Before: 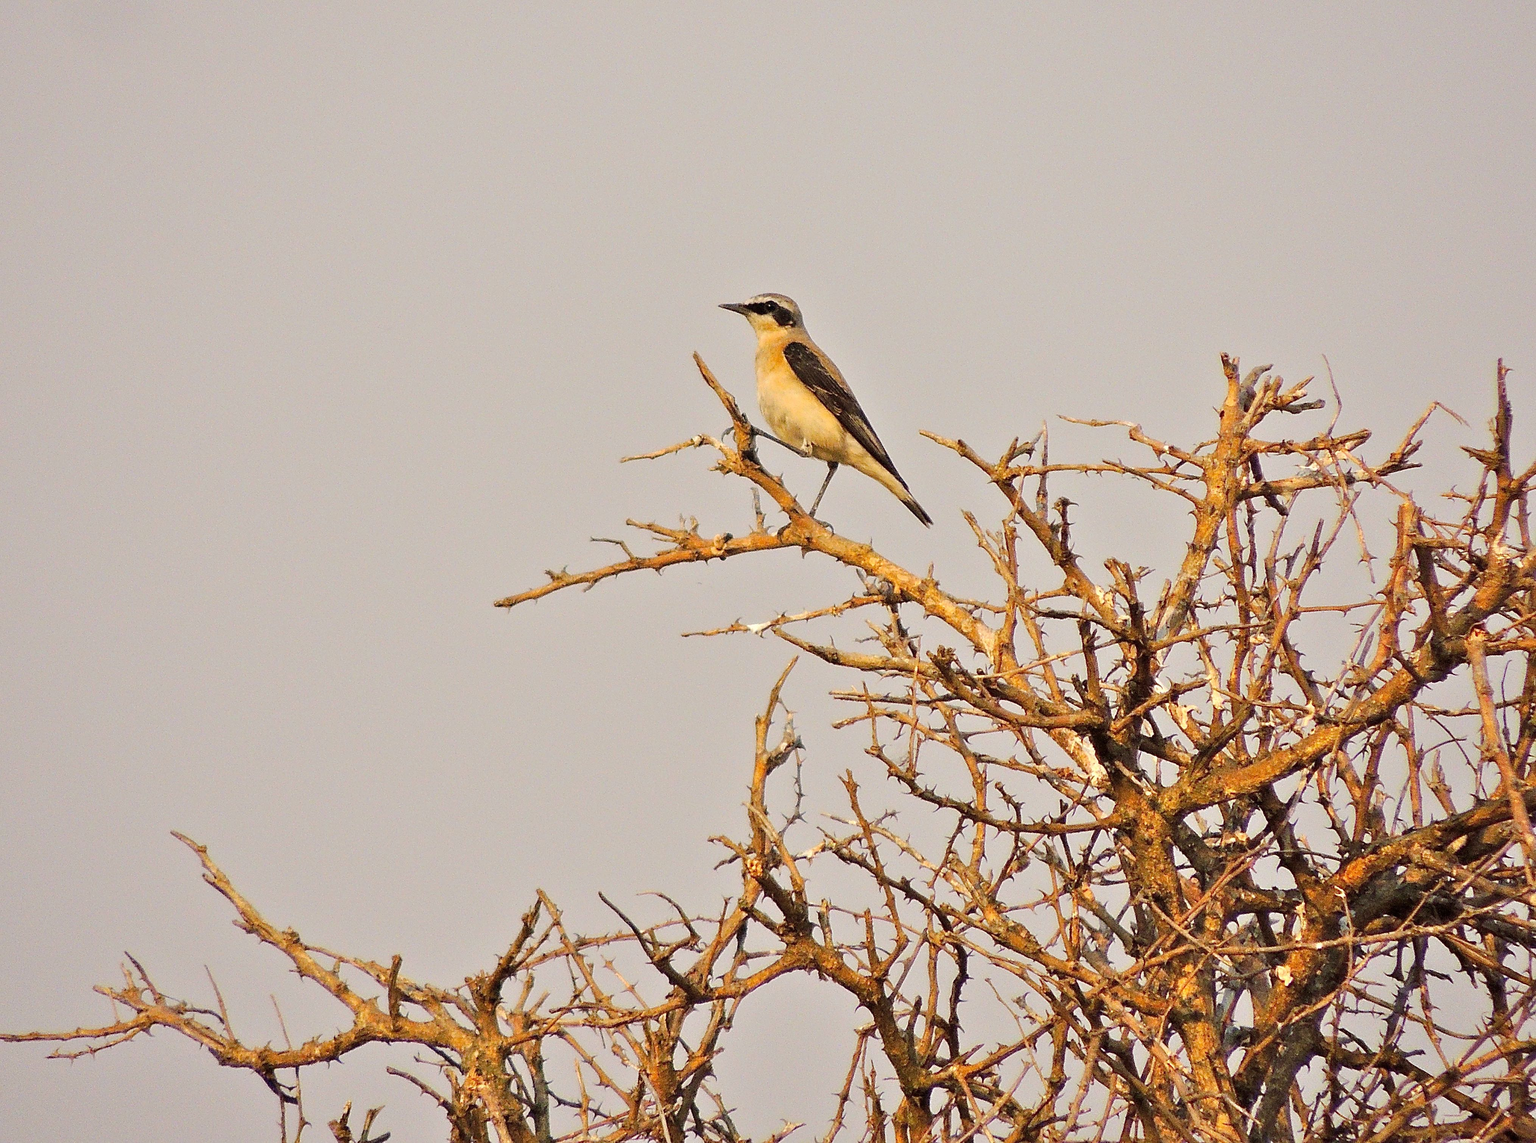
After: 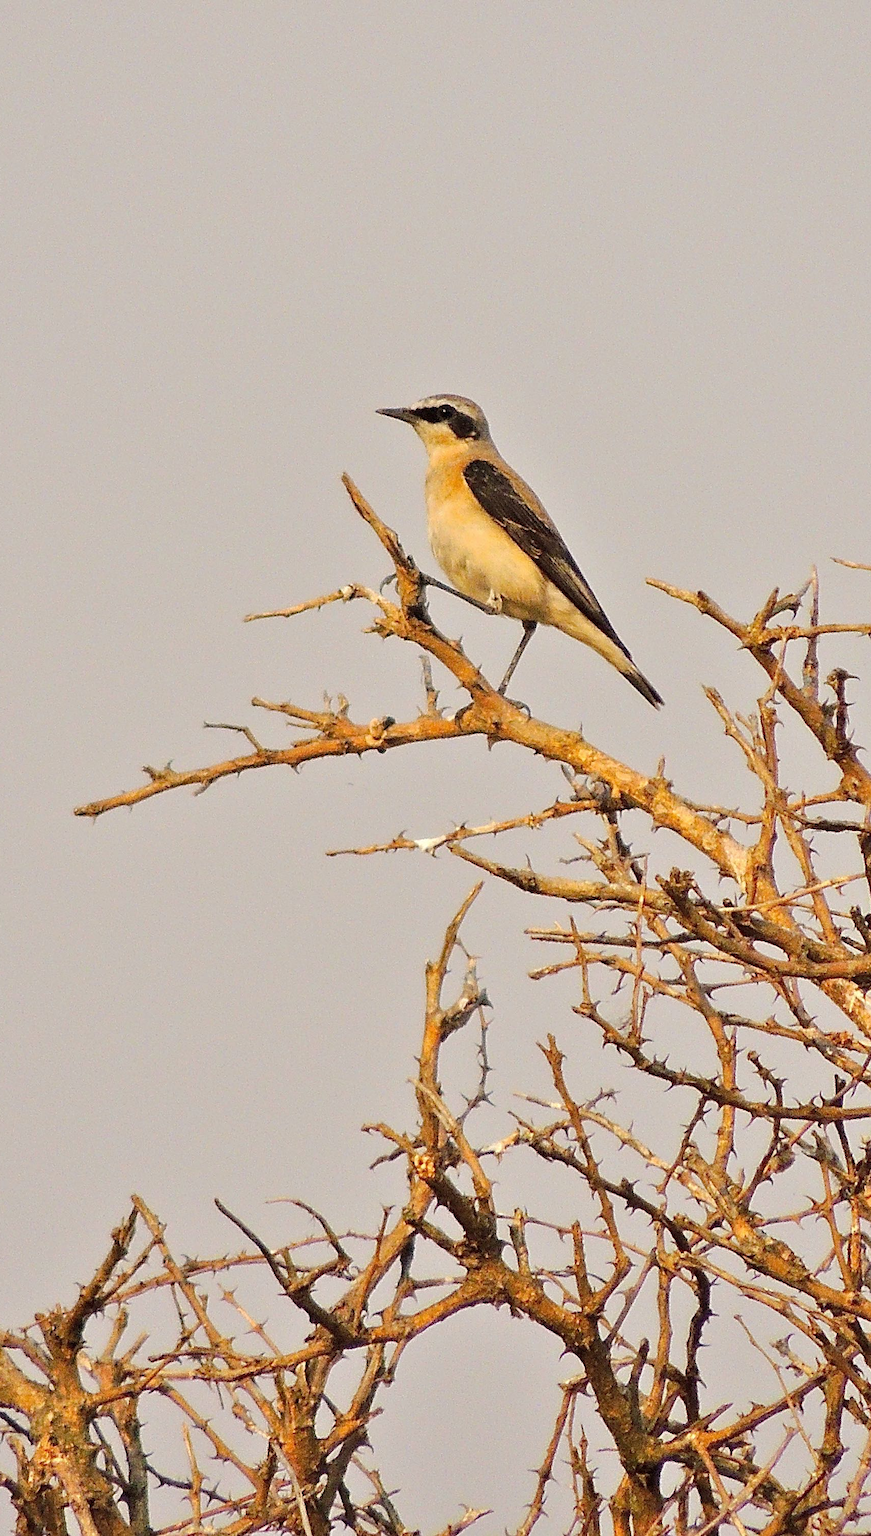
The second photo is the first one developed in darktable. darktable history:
tone equalizer: edges refinement/feathering 500, mask exposure compensation -1.57 EV, preserve details guided filter
crop: left 28.597%, right 29.204%
